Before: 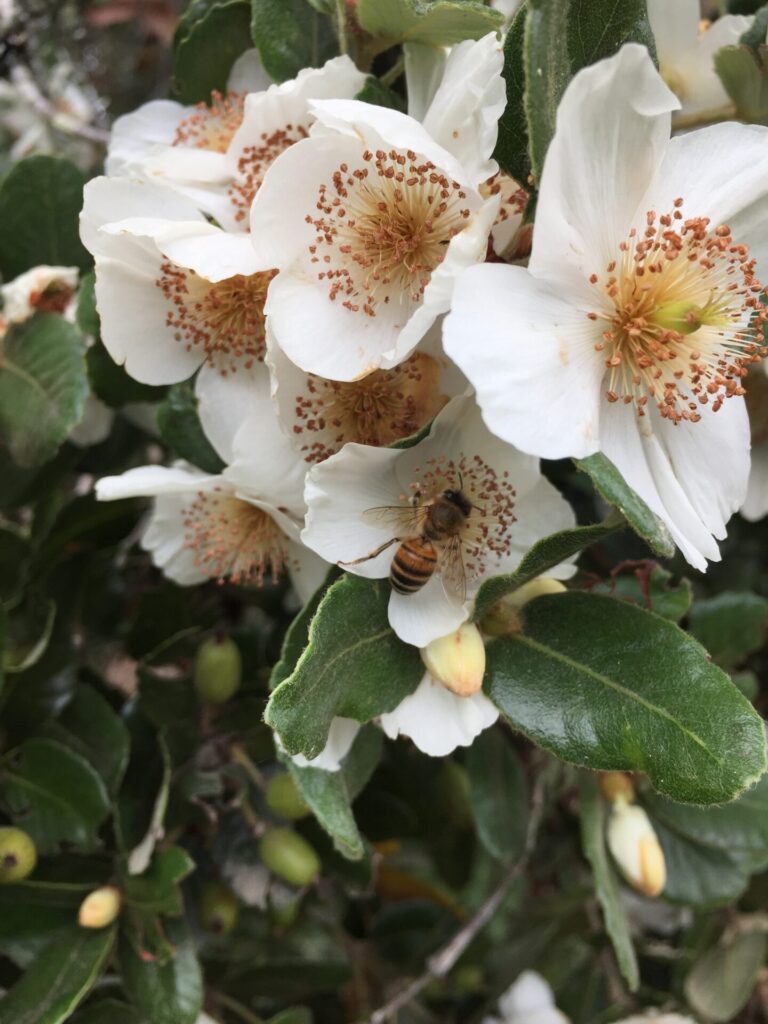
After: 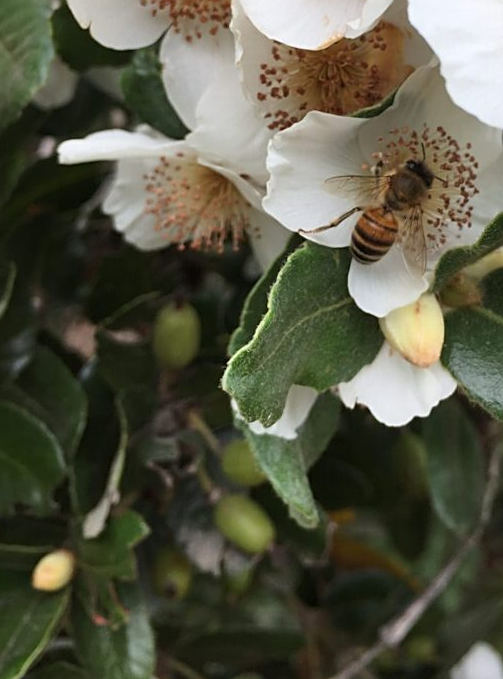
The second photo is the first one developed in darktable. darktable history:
crop and rotate: angle -1.19°, left 3.782%, top 31.862%, right 28.885%
sharpen: on, module defaults
